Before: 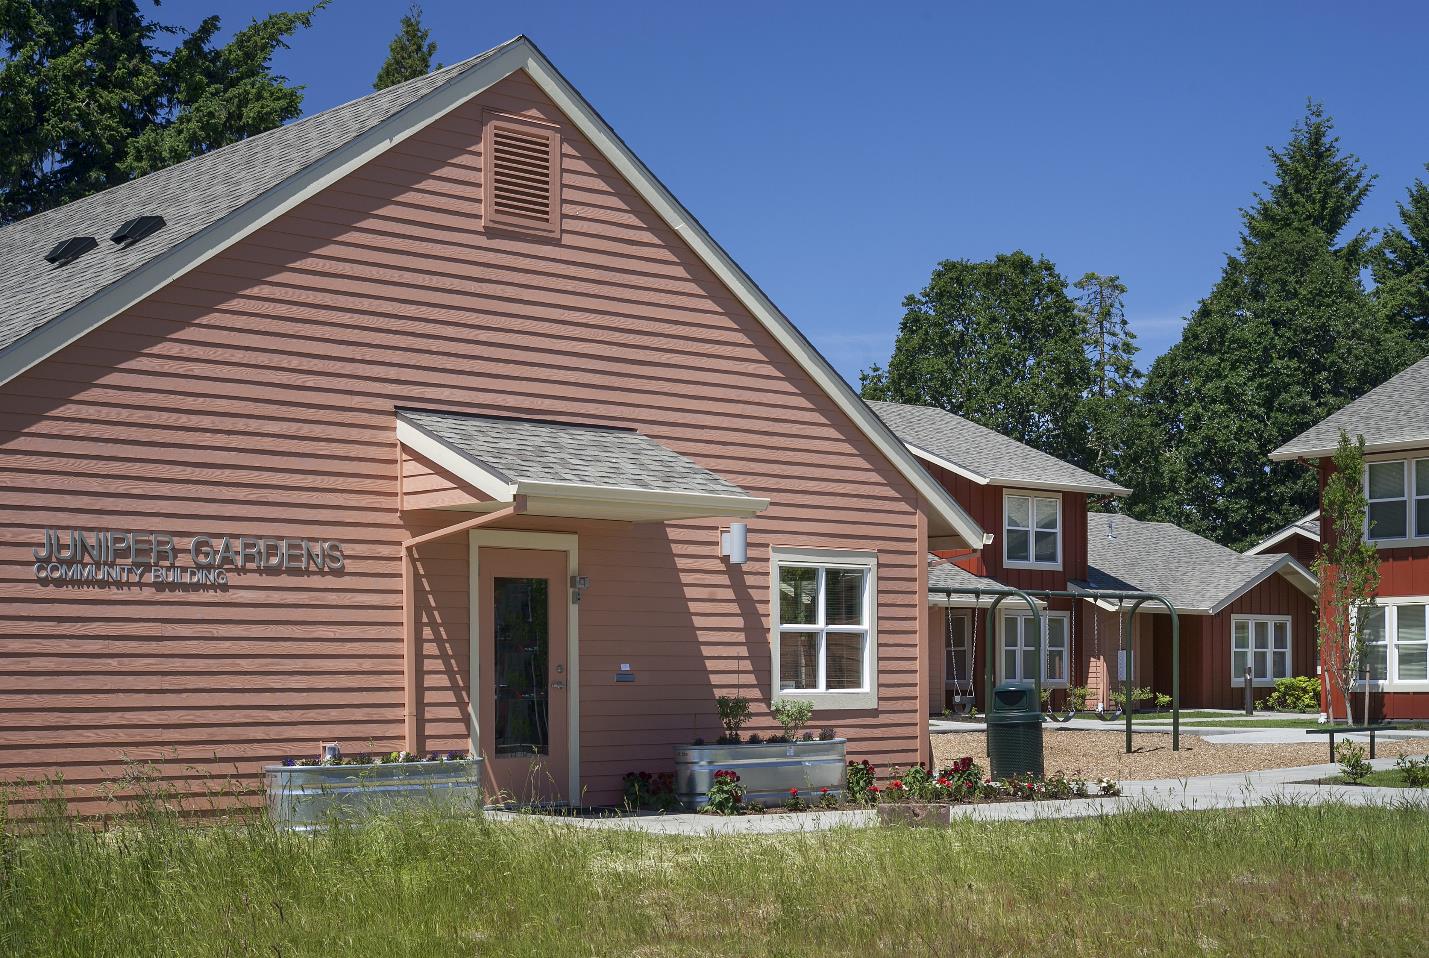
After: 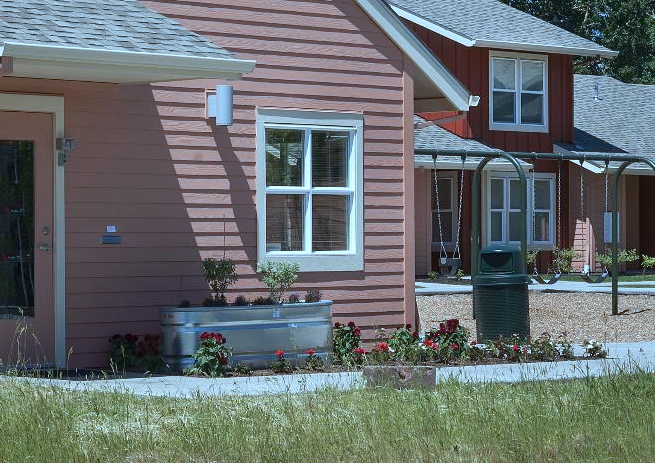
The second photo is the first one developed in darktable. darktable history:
color correction: highlights a* -9.35, highlights b* -23.15
crop: left 35.976%, top 45.819%, right 18.162%, bottom 5.807%
